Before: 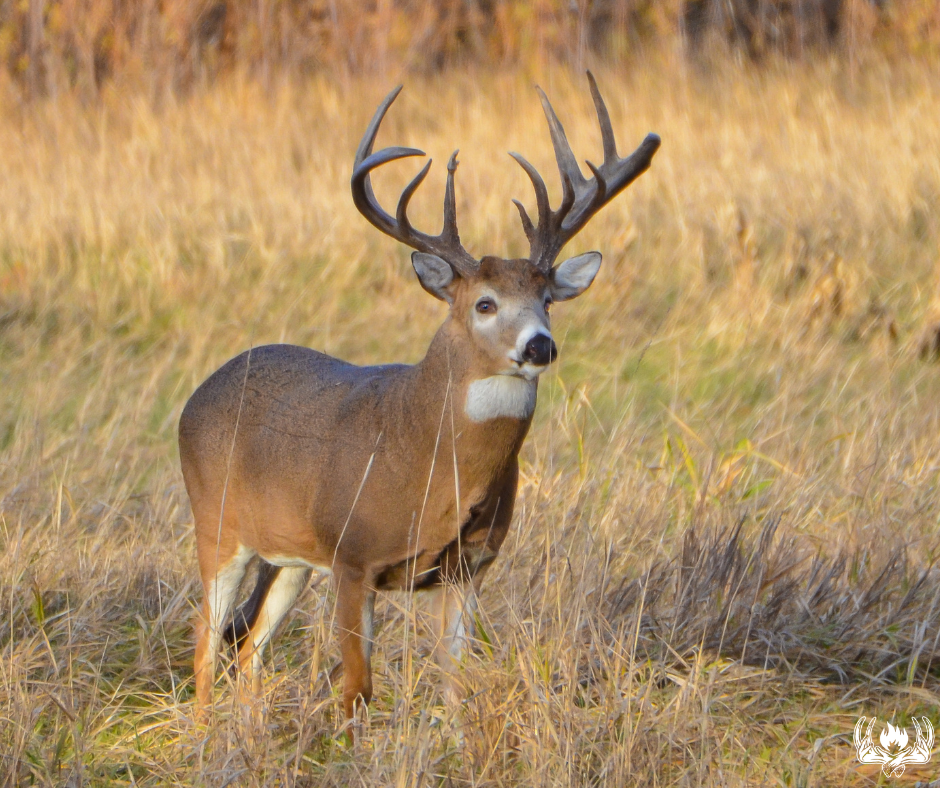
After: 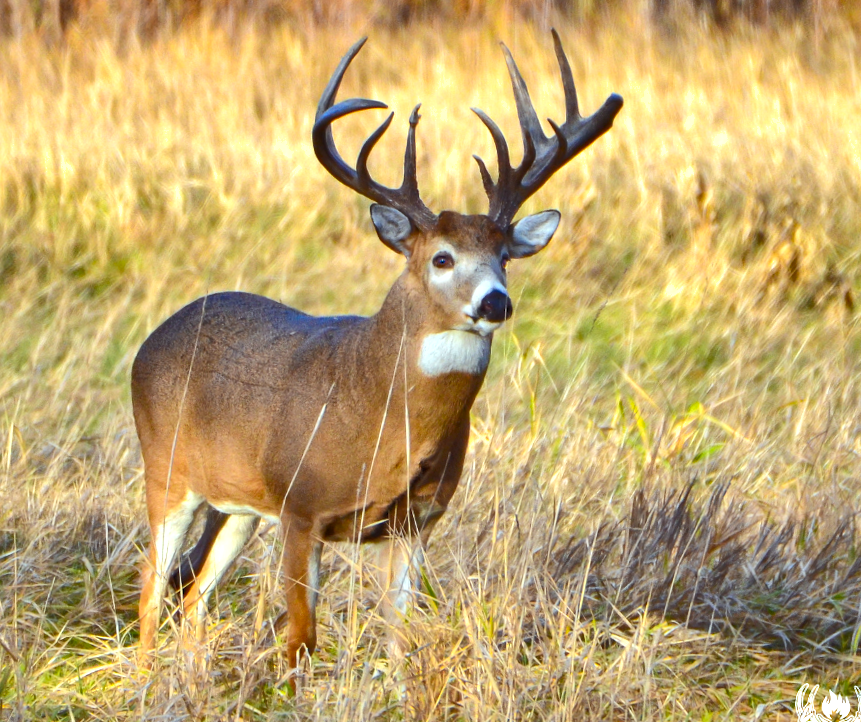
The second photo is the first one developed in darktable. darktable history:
color correction: highlights a* -8, highlights b* 3.1
levels: levels [0.036, 0.364, 0.827]
color calibration: illuminant as shot in camera, x 0.358, y 0.373, temperature 4628.91 K
shadows and highlights: radius 118.69, shadows 42.21, highlights -61.56, soften with gaussian
local contrast: mode bilateral grid, contrast 20, coarseness 50, detail 120%, midtone range 0.2
white balance: red 1, blue 1
crop and rotate: angle -1.96°, left 3.097%, top 4.154%, right 1.586%, bottom 0.529%
